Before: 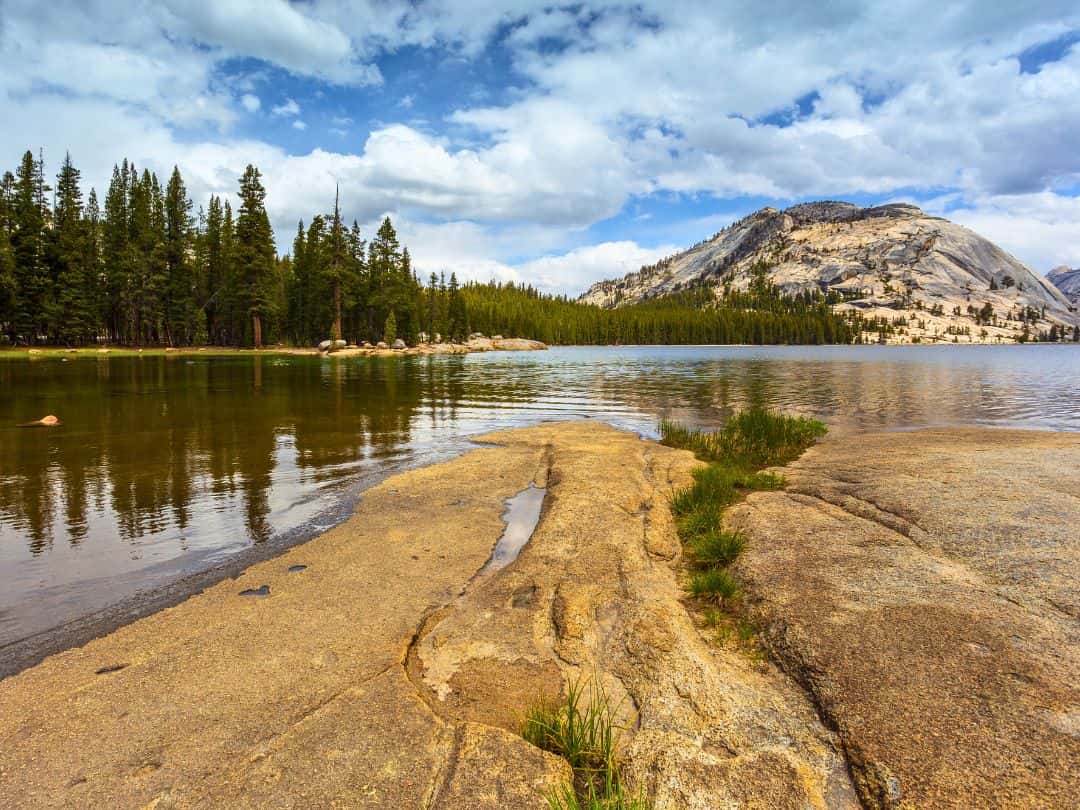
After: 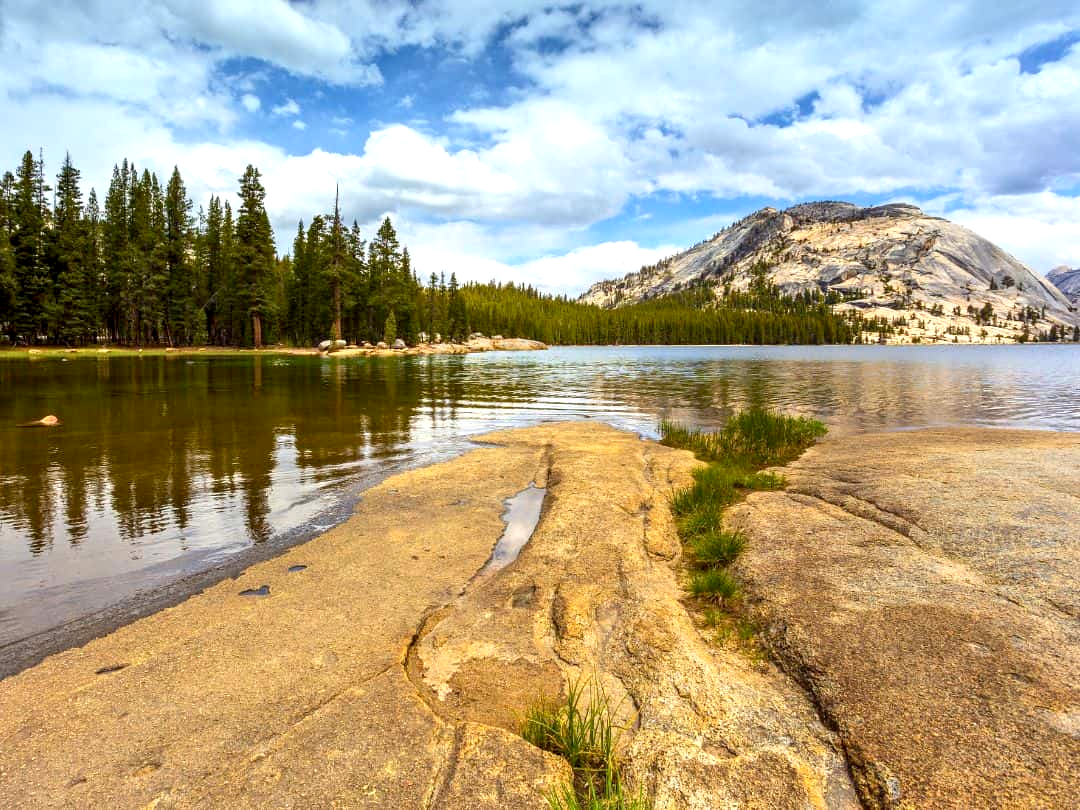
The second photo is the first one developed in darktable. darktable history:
exposure: black level correction 0.005, exposure 0.418 EV, compensate highlight preservation false
